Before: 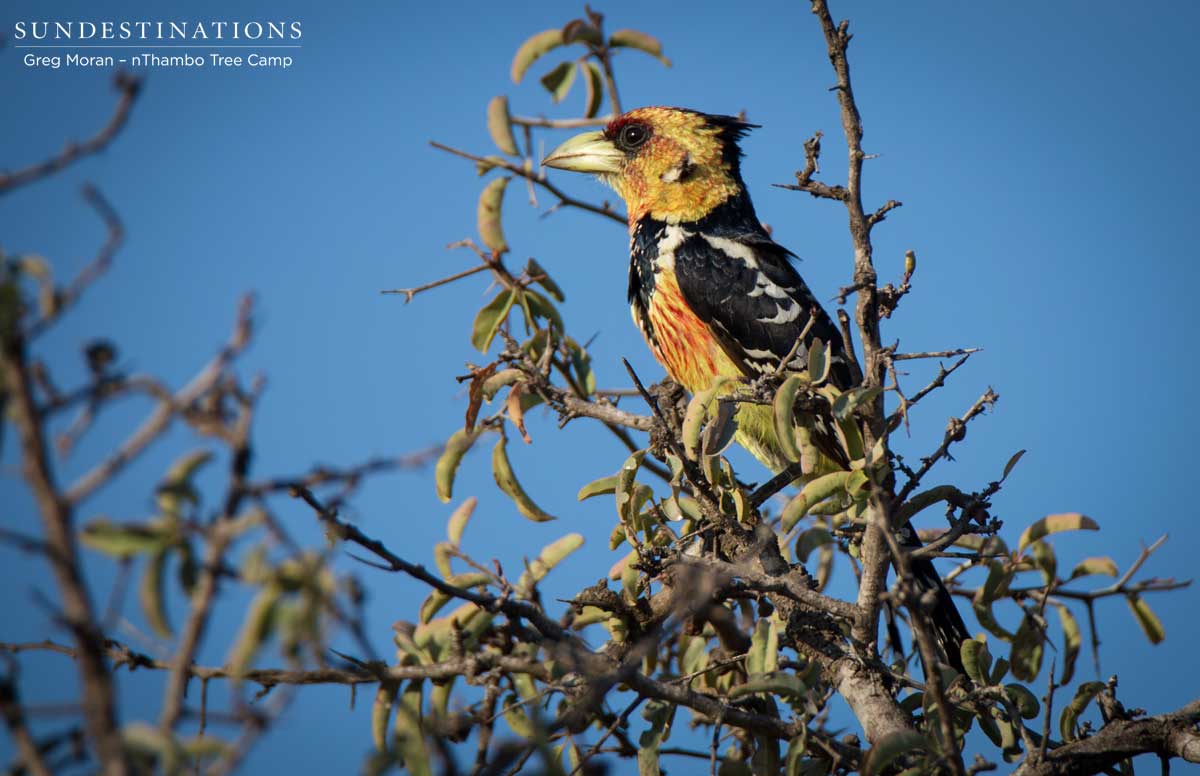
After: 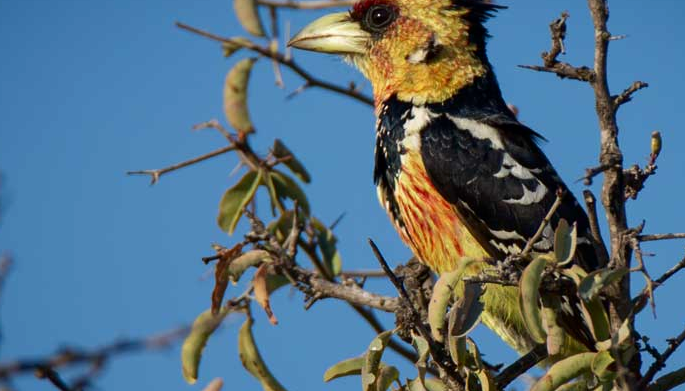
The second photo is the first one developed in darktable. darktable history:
contrast brightness saturation: brightness -0.086
crop: left 21.191%, top 15.367%, right 21.707%, bottom 34.188%
